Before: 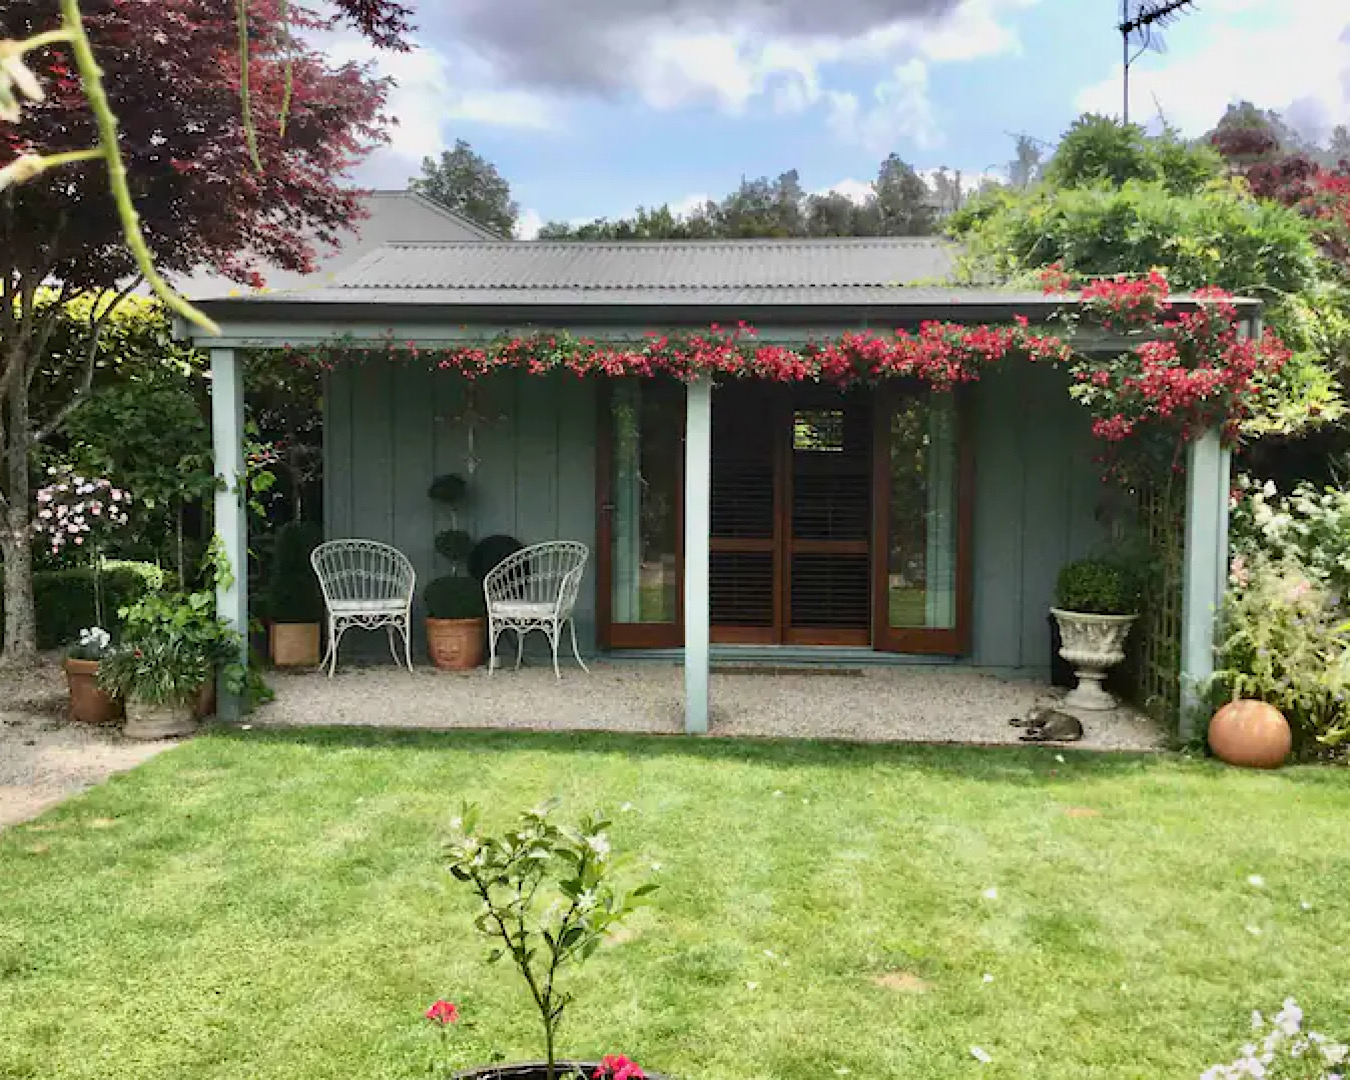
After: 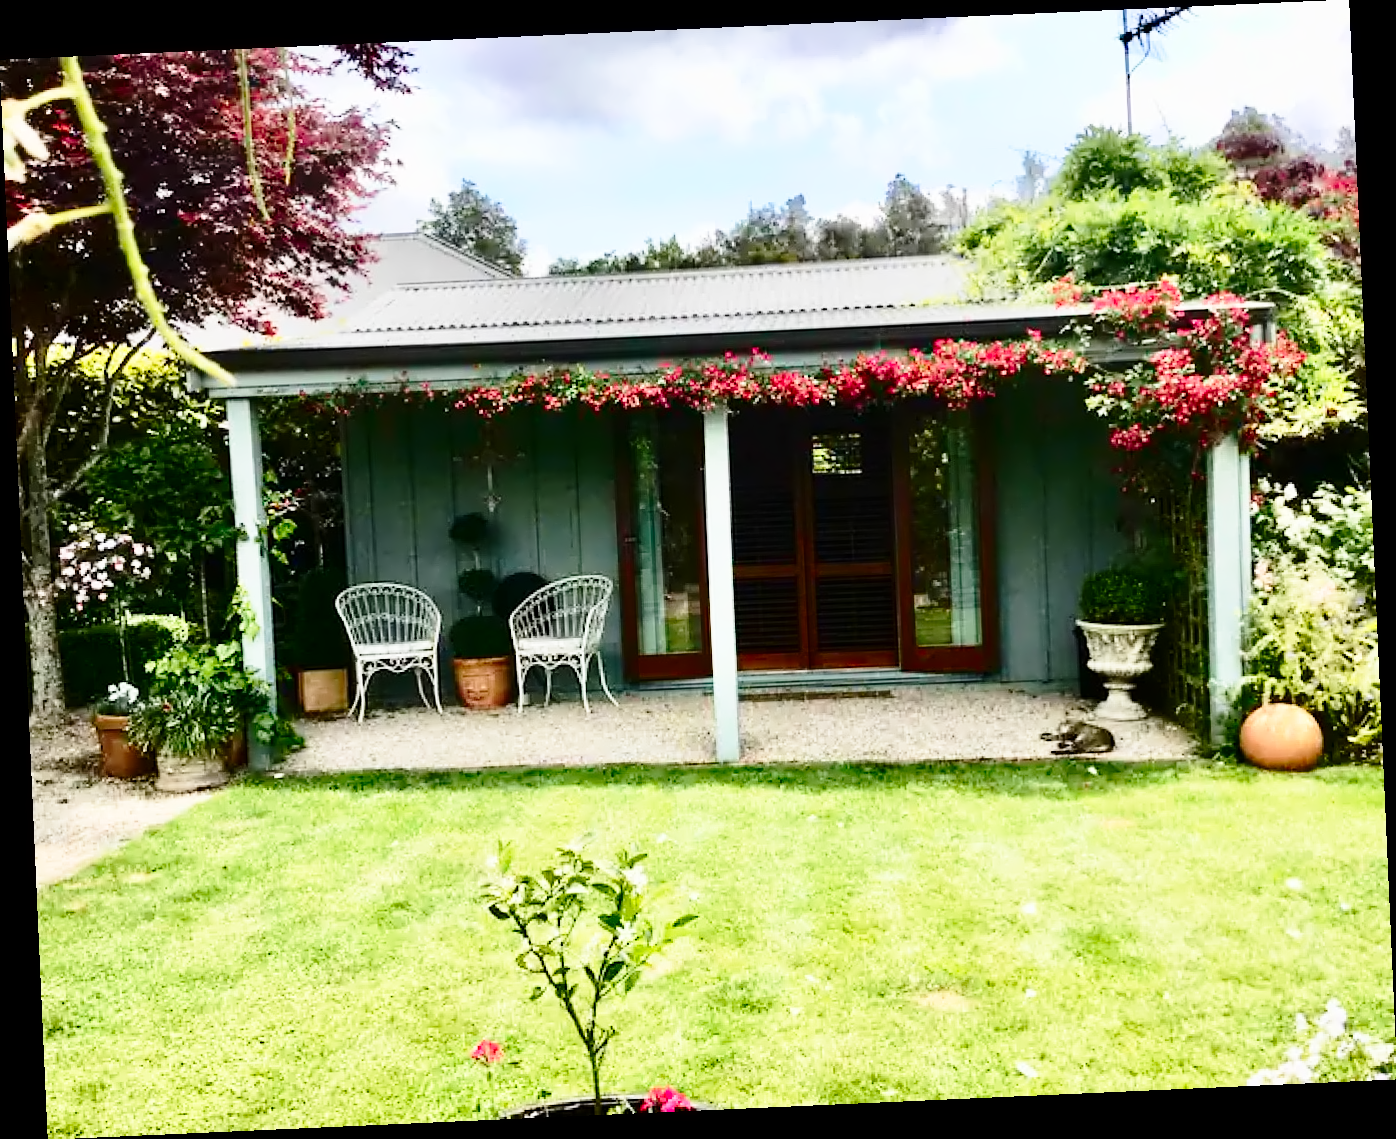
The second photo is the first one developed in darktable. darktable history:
base curve: curves: ch0 [(0, 0) (0.028, 0.03) (0.121, 0.232) (0.46, 0.748) (0.859, 0.968) (1, 1)], preserve colors none
contrast brightness saturation: contrast 0.21, brightness -0.11, saturation 0.21
rotate and perspective: rotation -2.56°, automatic cropping off
contrast equalizer: y [[0.5 ×4, 0.524, 0.59], [0.5 ×6], [0.5 ×6], [0, 0, 0, 0.01, 0.045, 0.012], [0, 0, 0, 0.044, 0.195, 0.131]]
